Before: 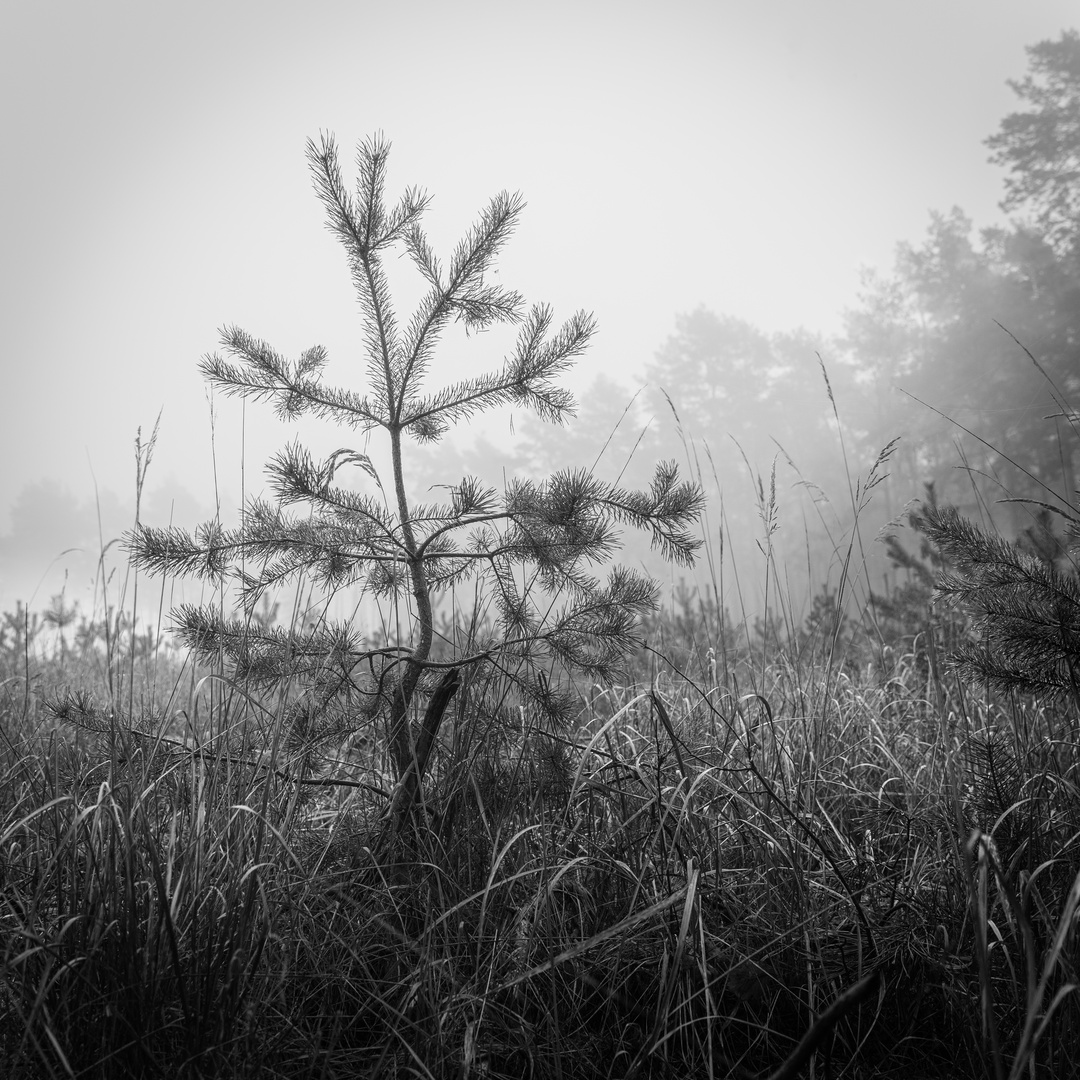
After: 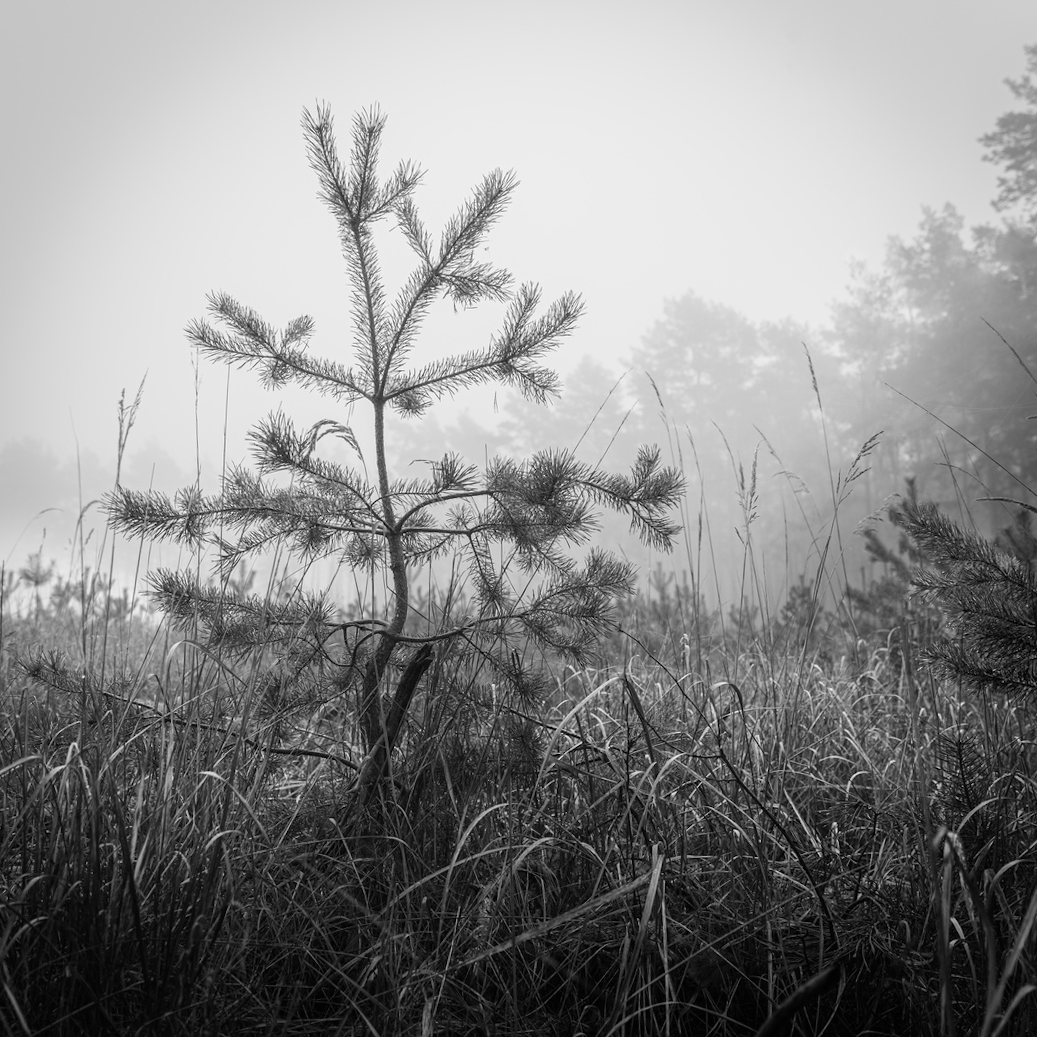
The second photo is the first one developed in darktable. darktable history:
crop and rotate: angle -2.4°
